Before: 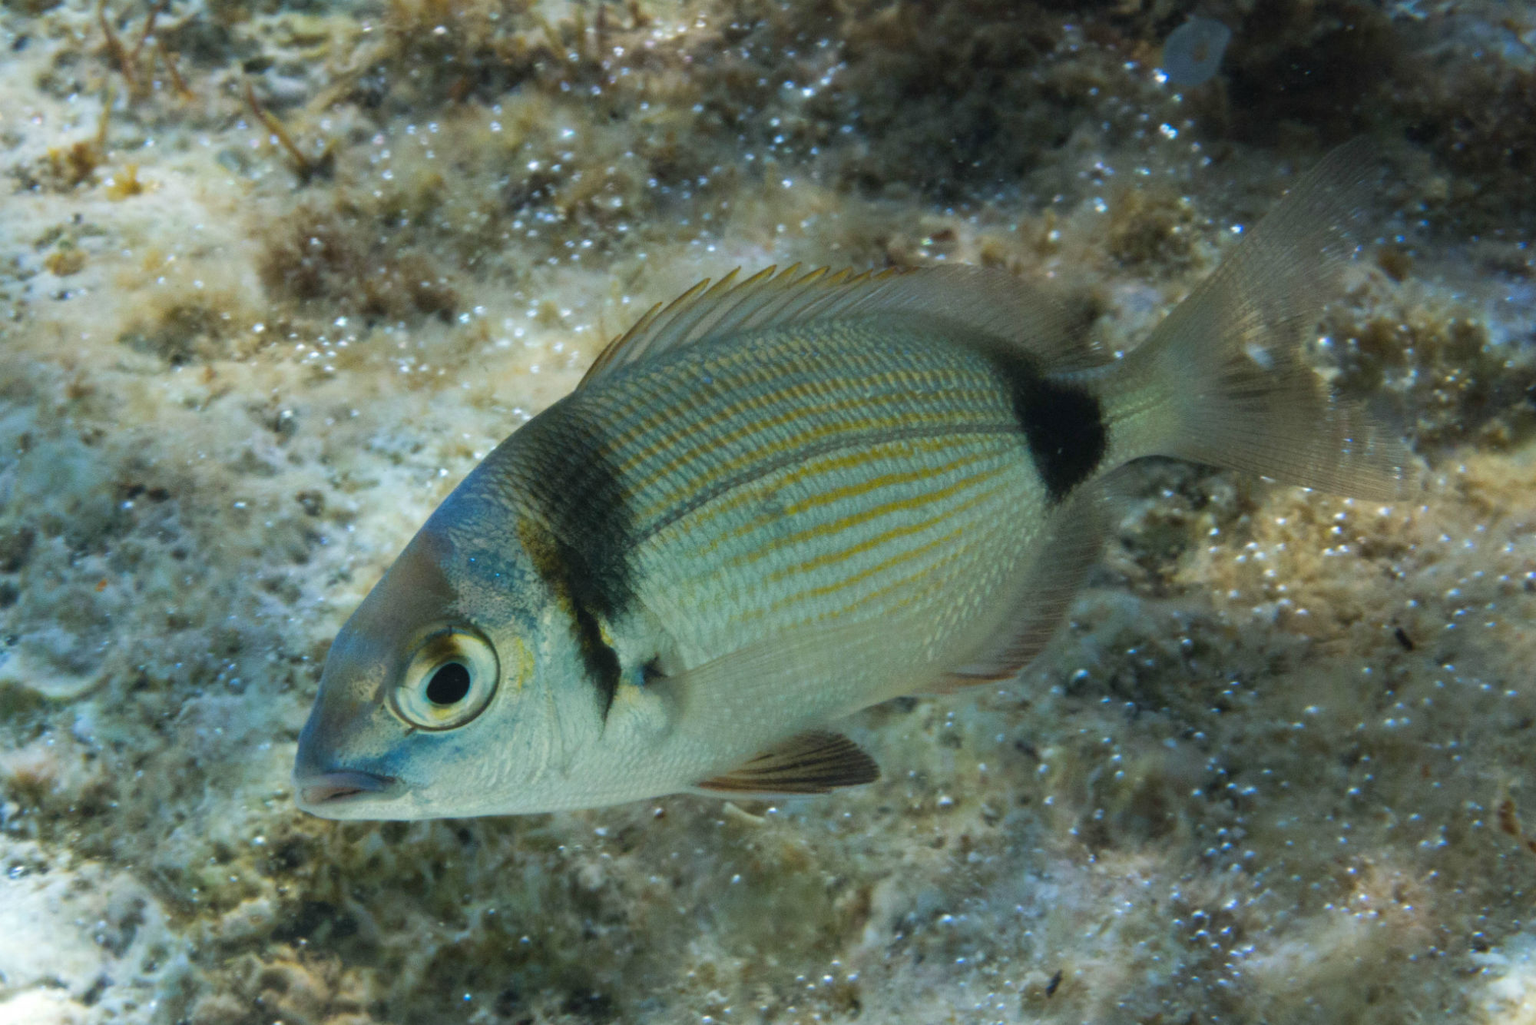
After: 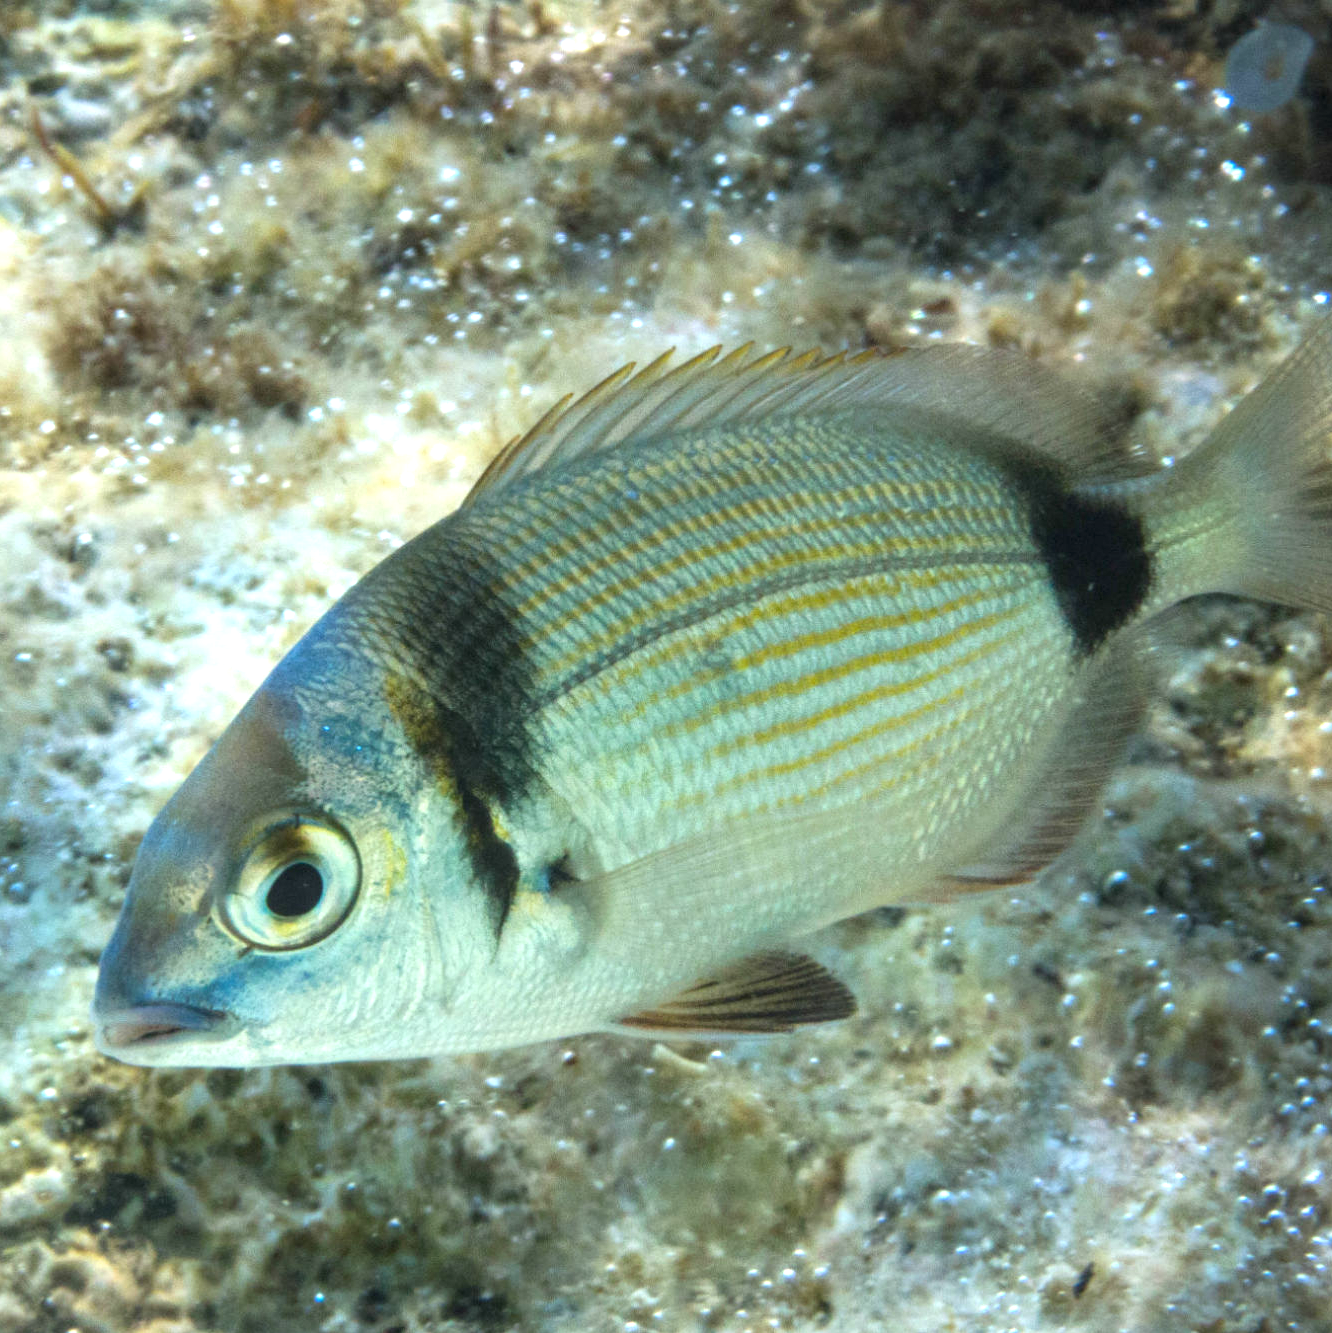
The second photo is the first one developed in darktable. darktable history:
crop and rotate: left 14.487%, right 18.865%
local contrast: on, module defaults
exposure: exposure 0.947 EV, compensate highlight preservation false
